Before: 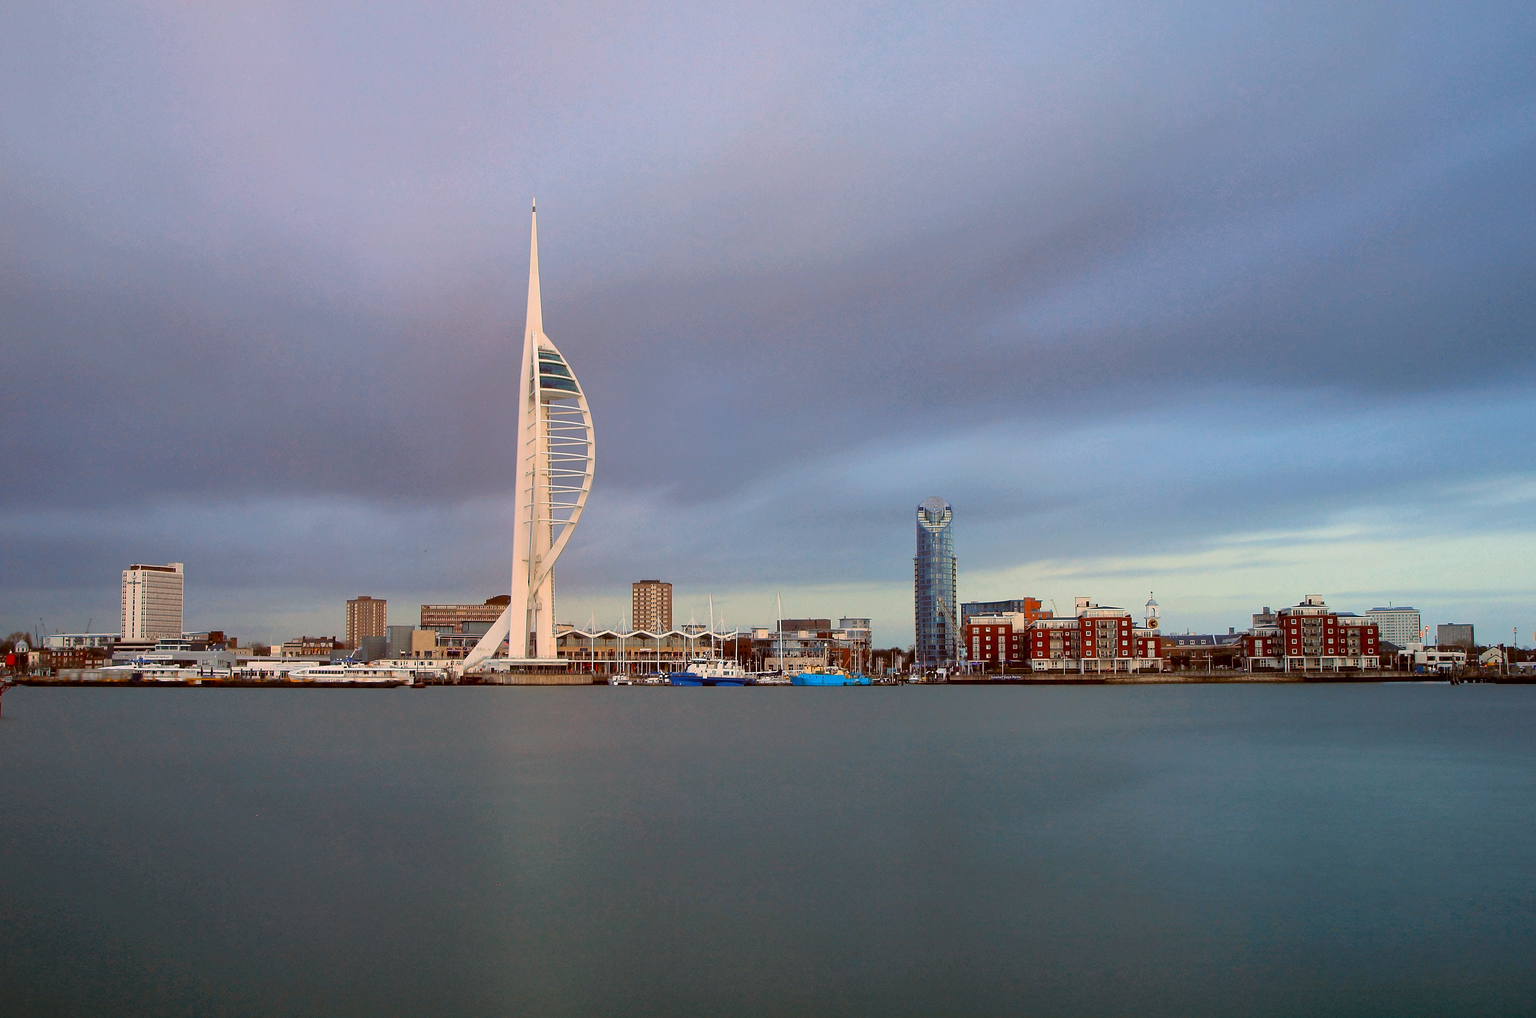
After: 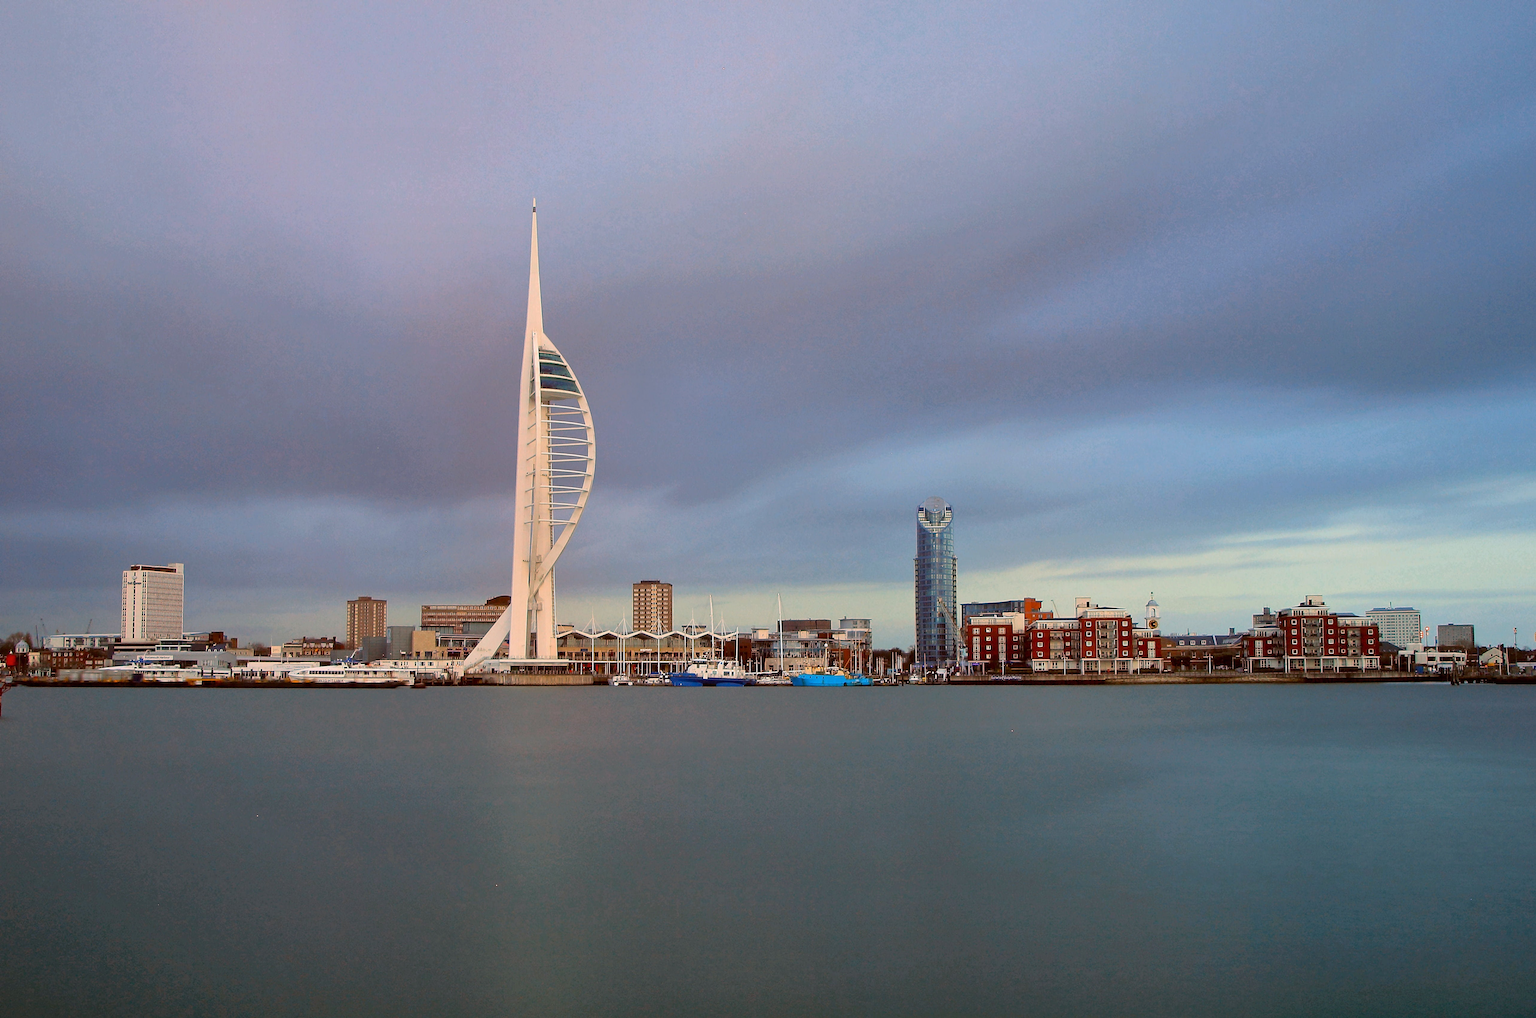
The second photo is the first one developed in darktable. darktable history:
shadows and highlights: shadows 29.34, highlights -29.66, low approximation 0.01, soften with gaussian
